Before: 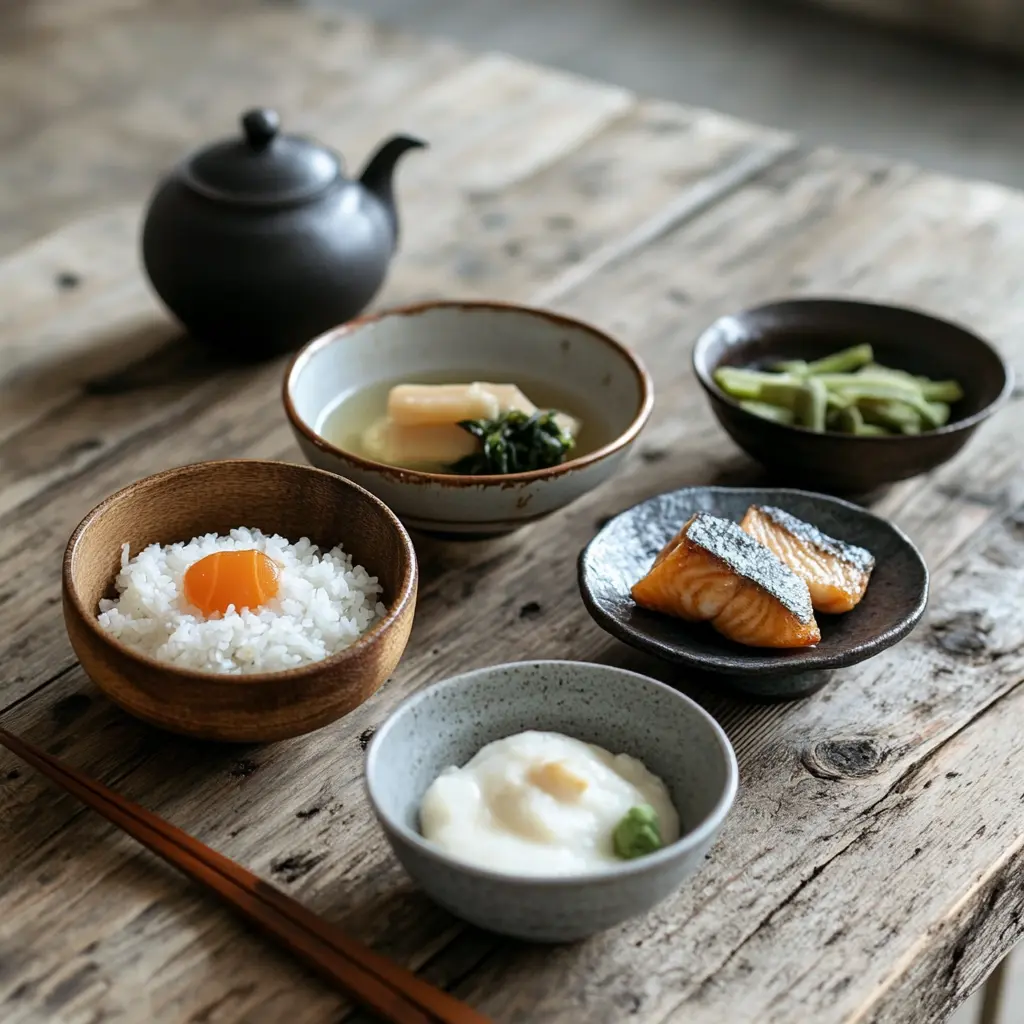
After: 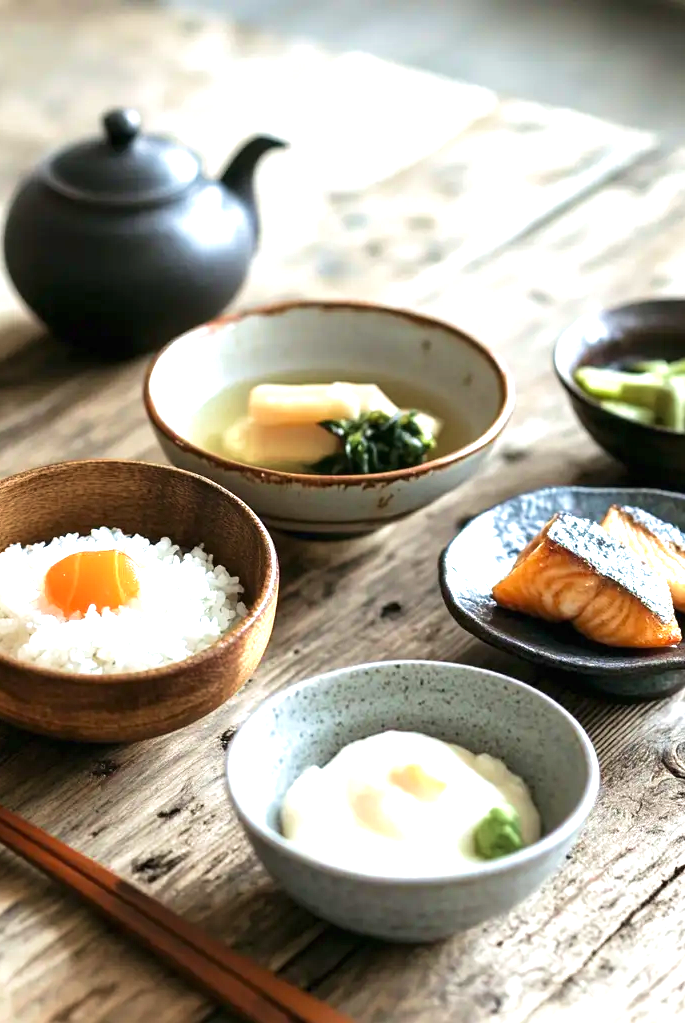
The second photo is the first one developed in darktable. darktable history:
crop and rotate: left 13.599%, right 19.46%
velvia: strength 27.47%
exposure: black level correction 0, exposure 1.199 EV, compensate exposure bias true, compensate highlight preservation false
